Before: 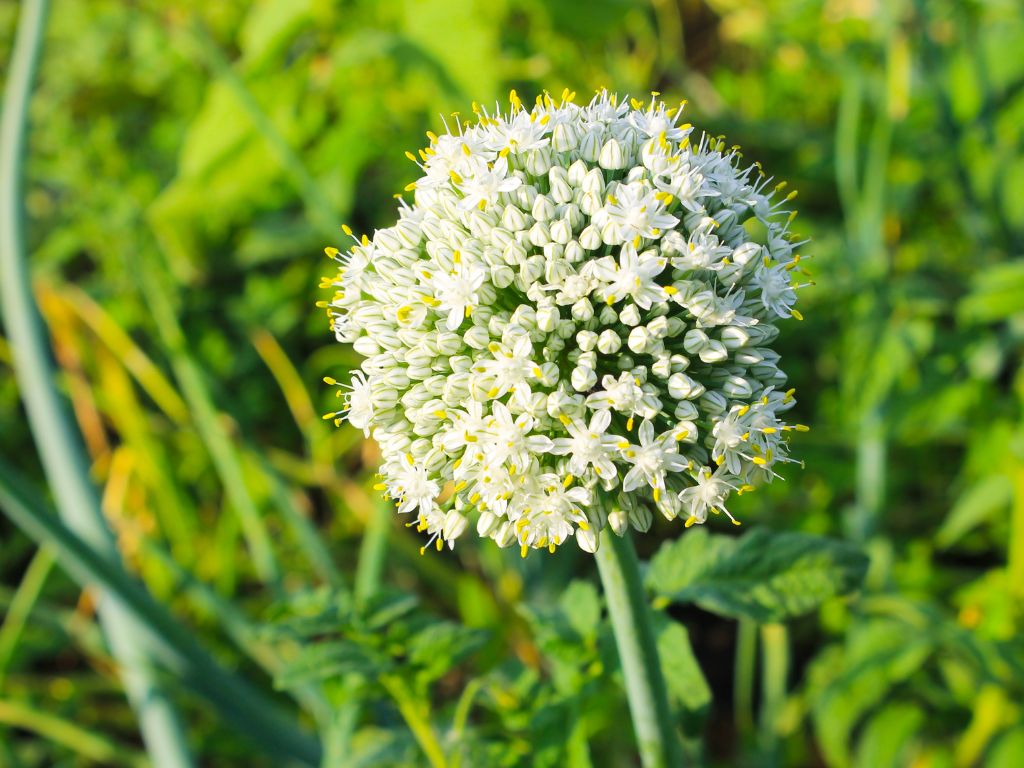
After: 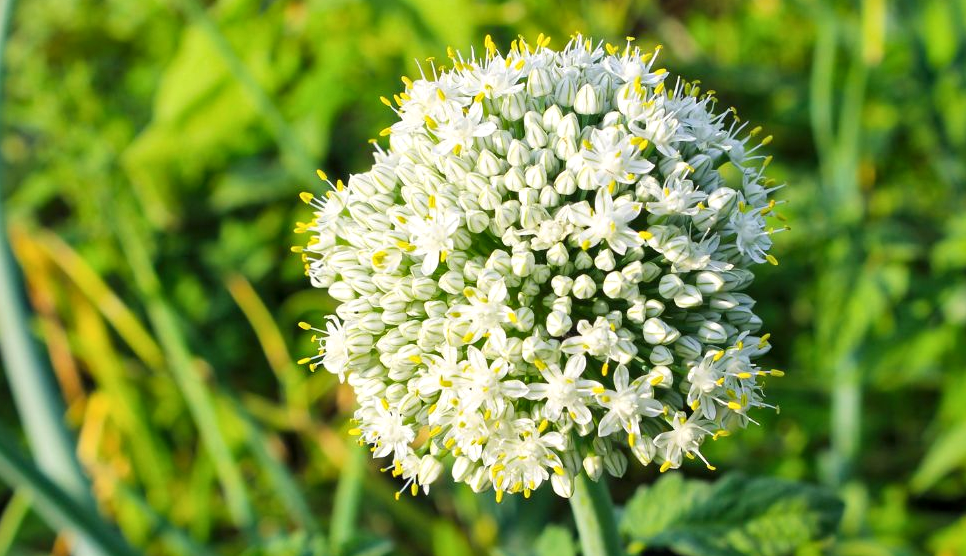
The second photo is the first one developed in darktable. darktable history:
local contrast: mode bilateral grid, contrast 30, coarseness 24, midtone range 0.2
crop: left 2.527%, top 7.175%, right 3.066%, bottom 20.327%
